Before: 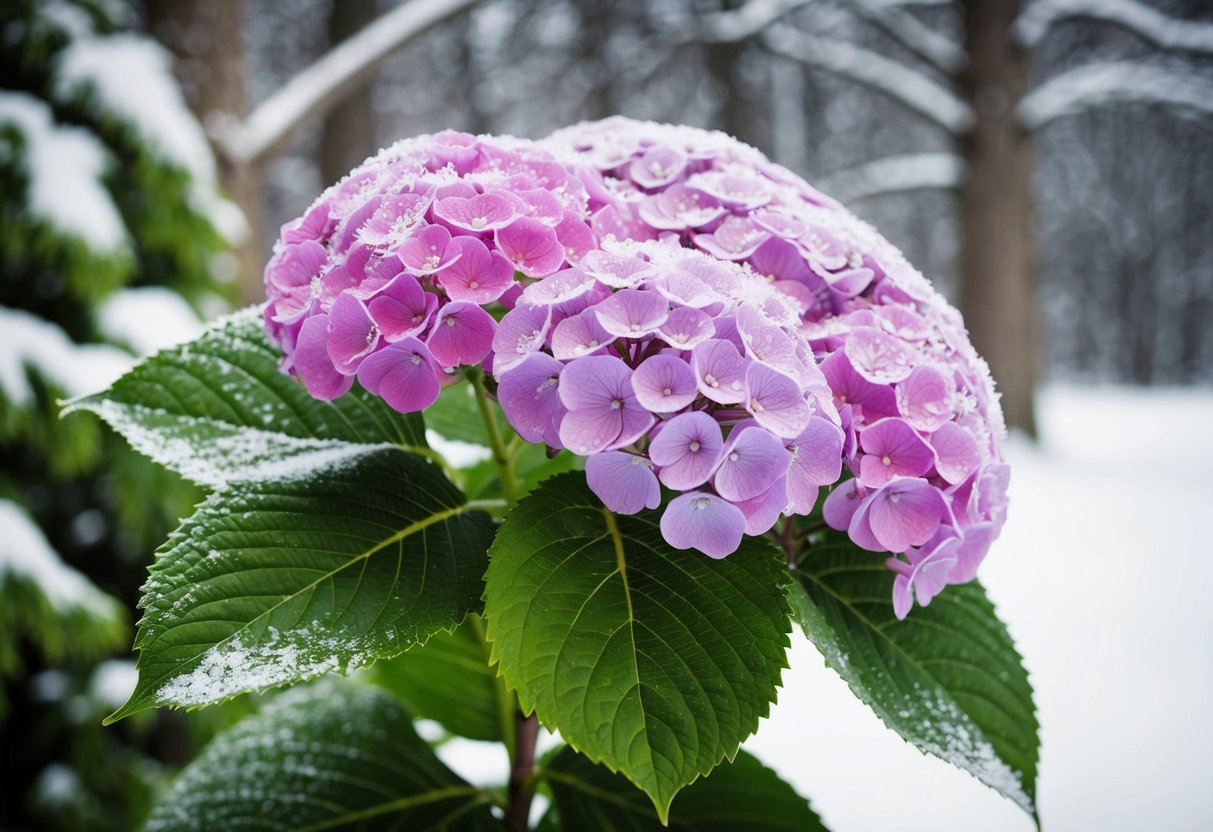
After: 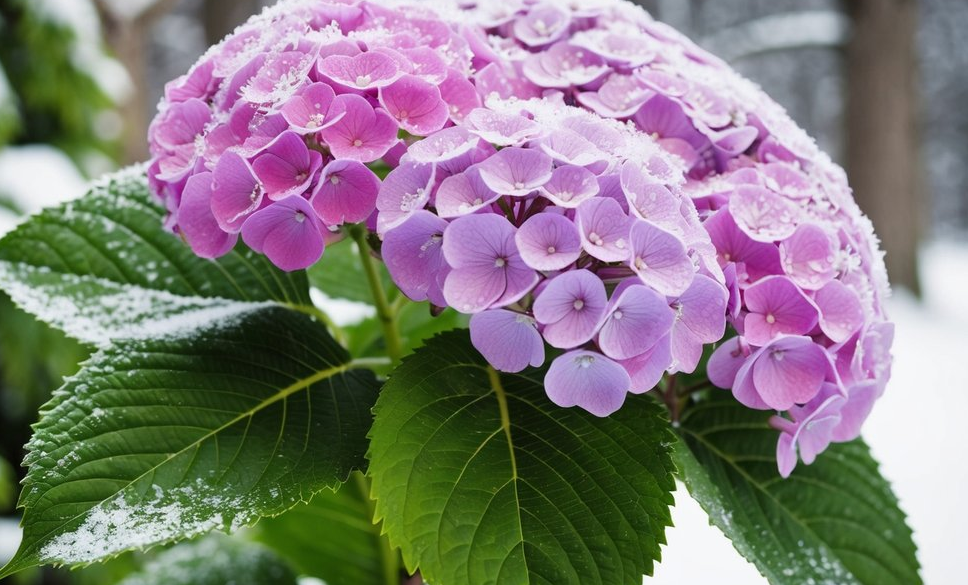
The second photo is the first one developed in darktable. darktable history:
crop: left 9.611%, top 17.1%, right 10.523%, bottom 12.325%
